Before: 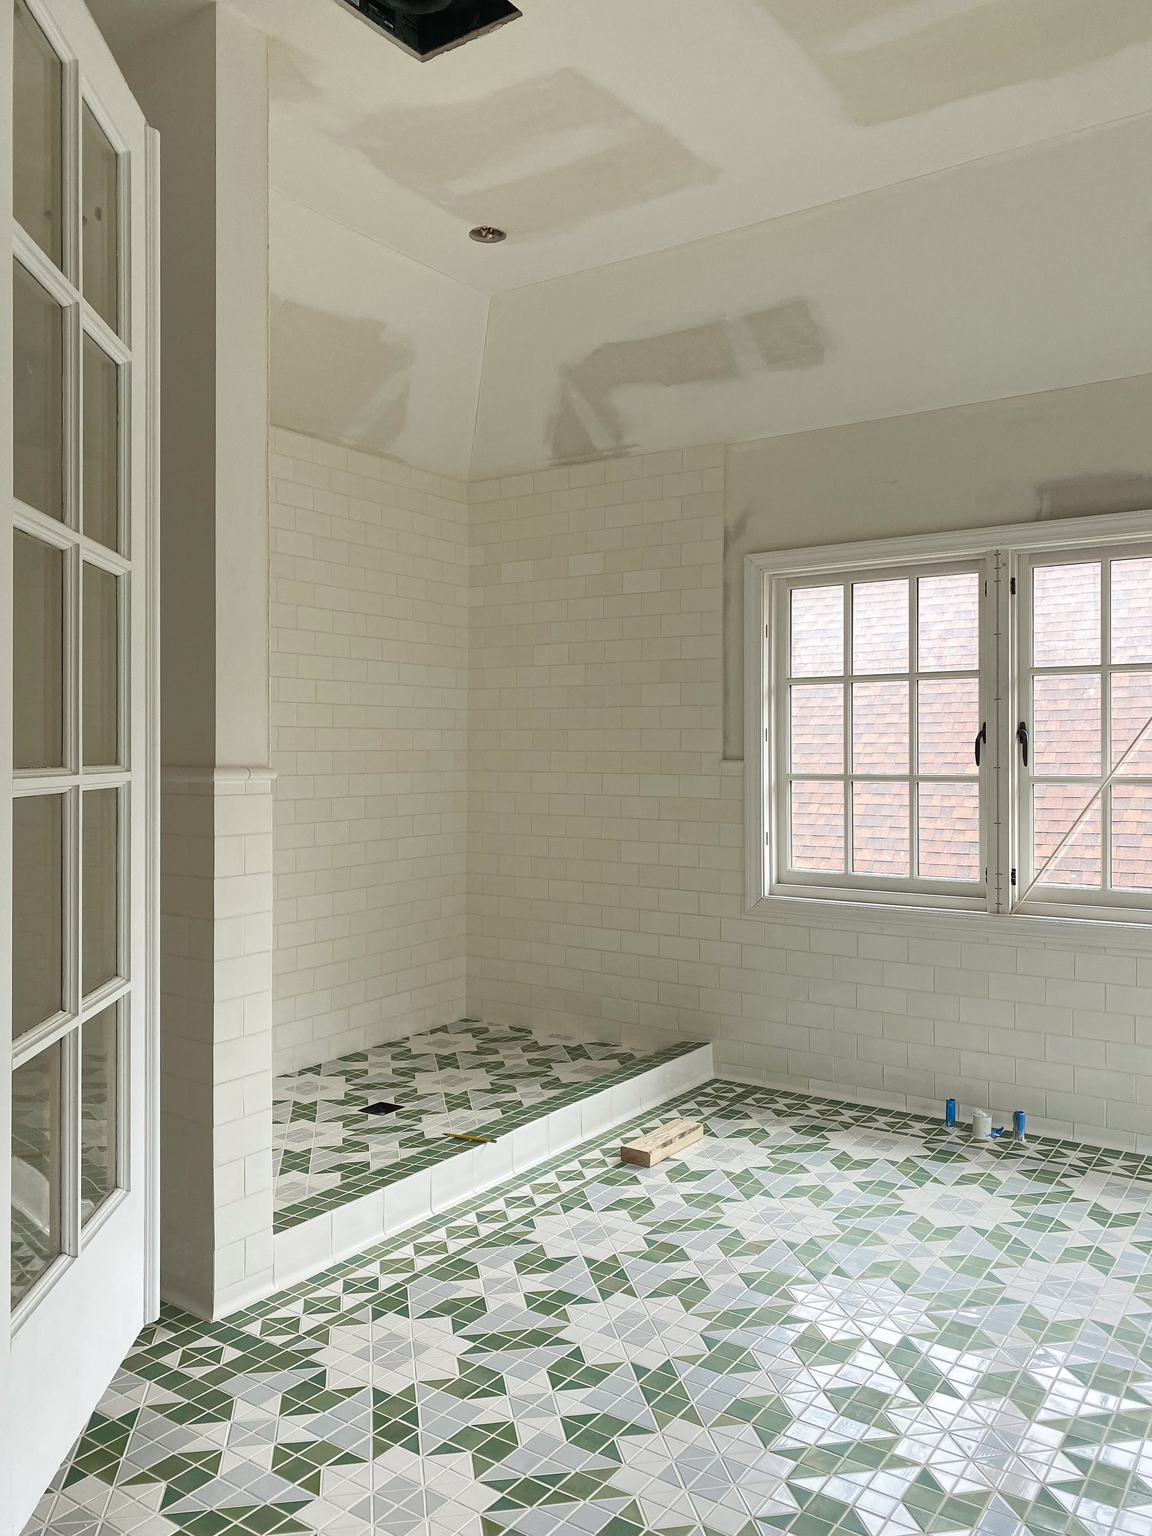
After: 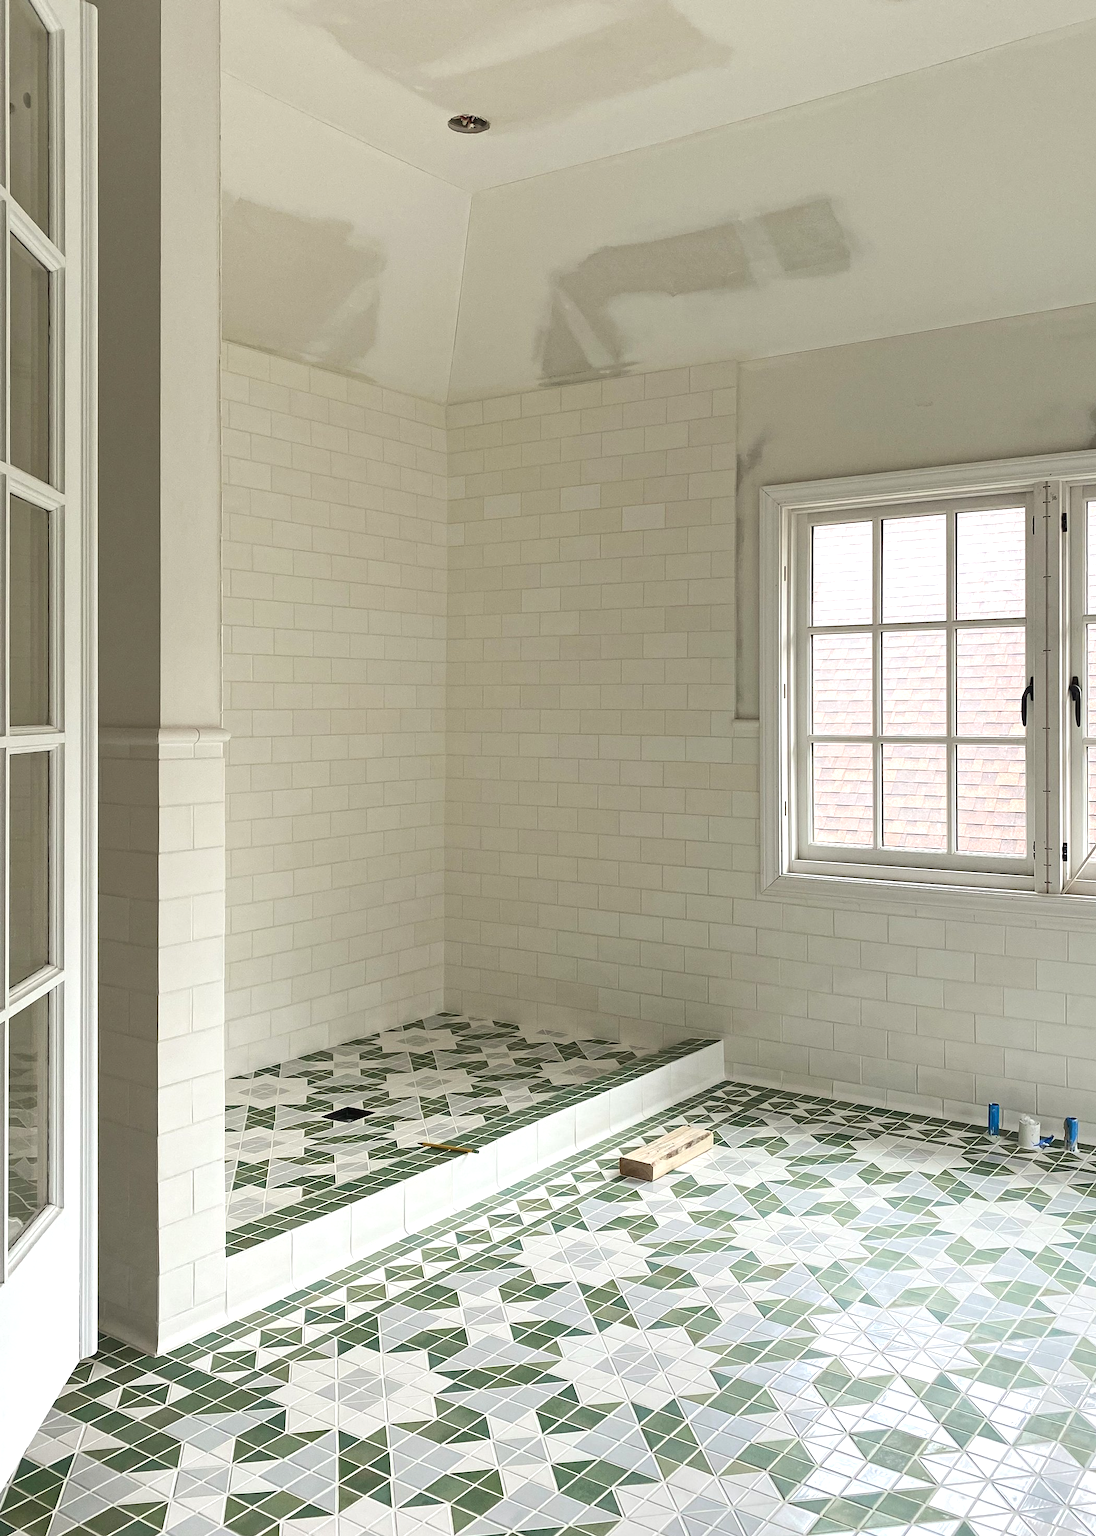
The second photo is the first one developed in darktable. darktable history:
crop: left 6.446%, top 8.188%, right 9.538%, bottom 3.548%
tone equalizer: -8 EV -0.417 EV, -7 EV -0.389 EV, -6 EV -0.333 EV, -5 EV -0.222 EV, -3 EV 0.222 EV, -2 EV 0.333 EV, -1 EV 0.389 EV, +0 EV 0.417 EV, edges refinement/feathering 500, mask exposure compensation -1.57 EV, preserve details no
